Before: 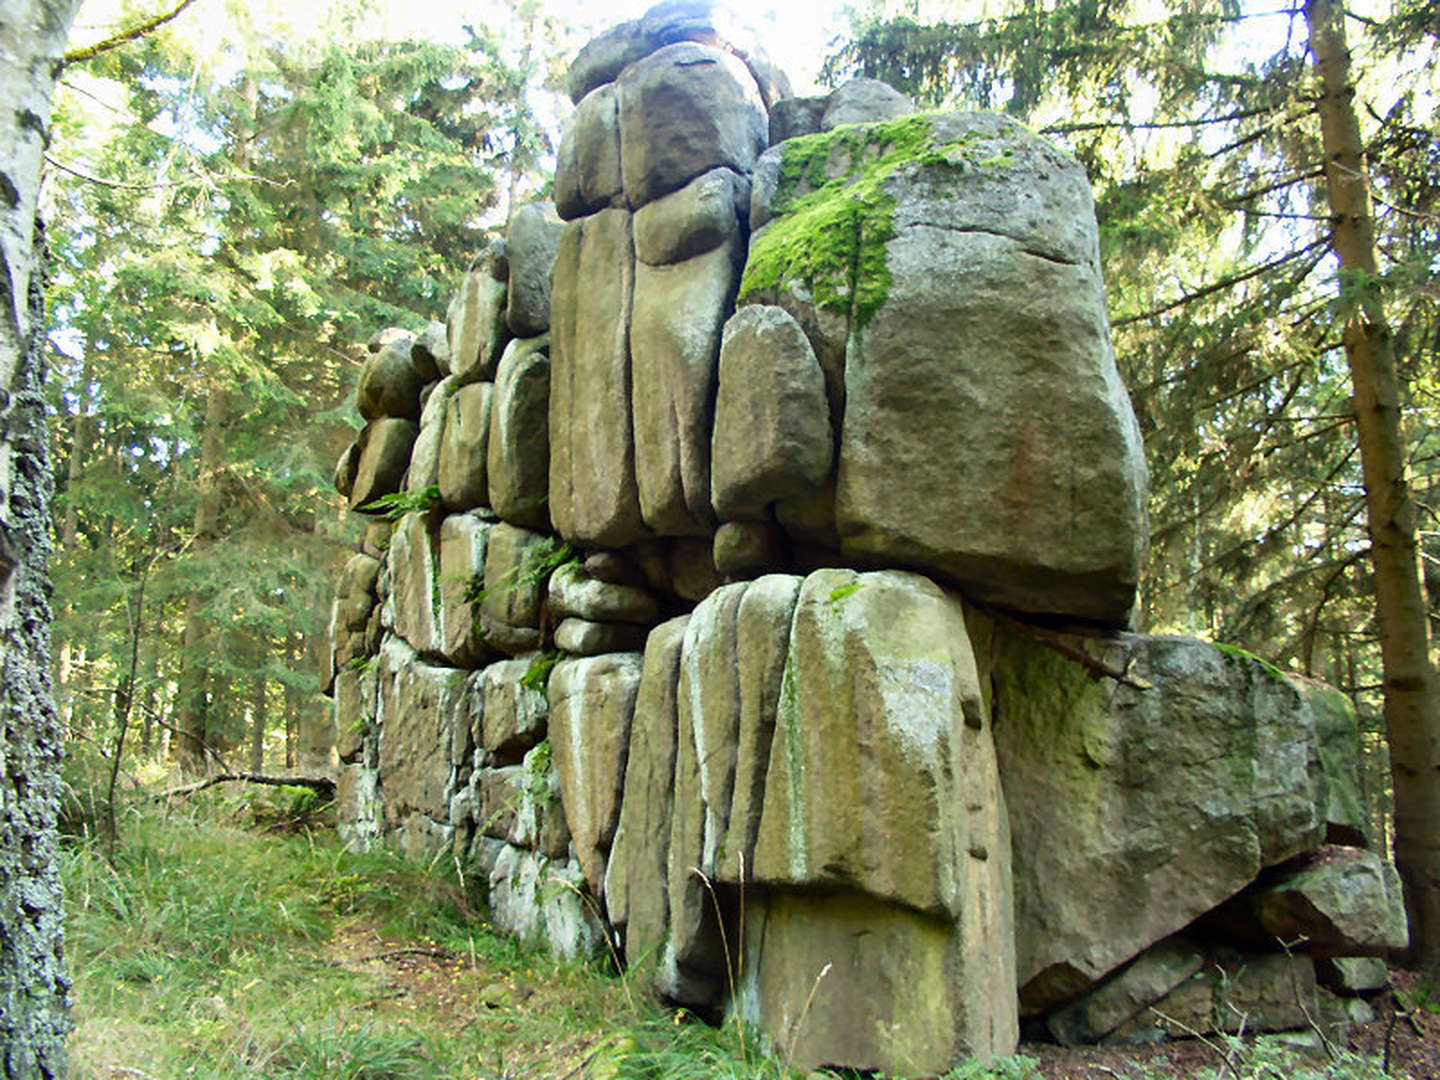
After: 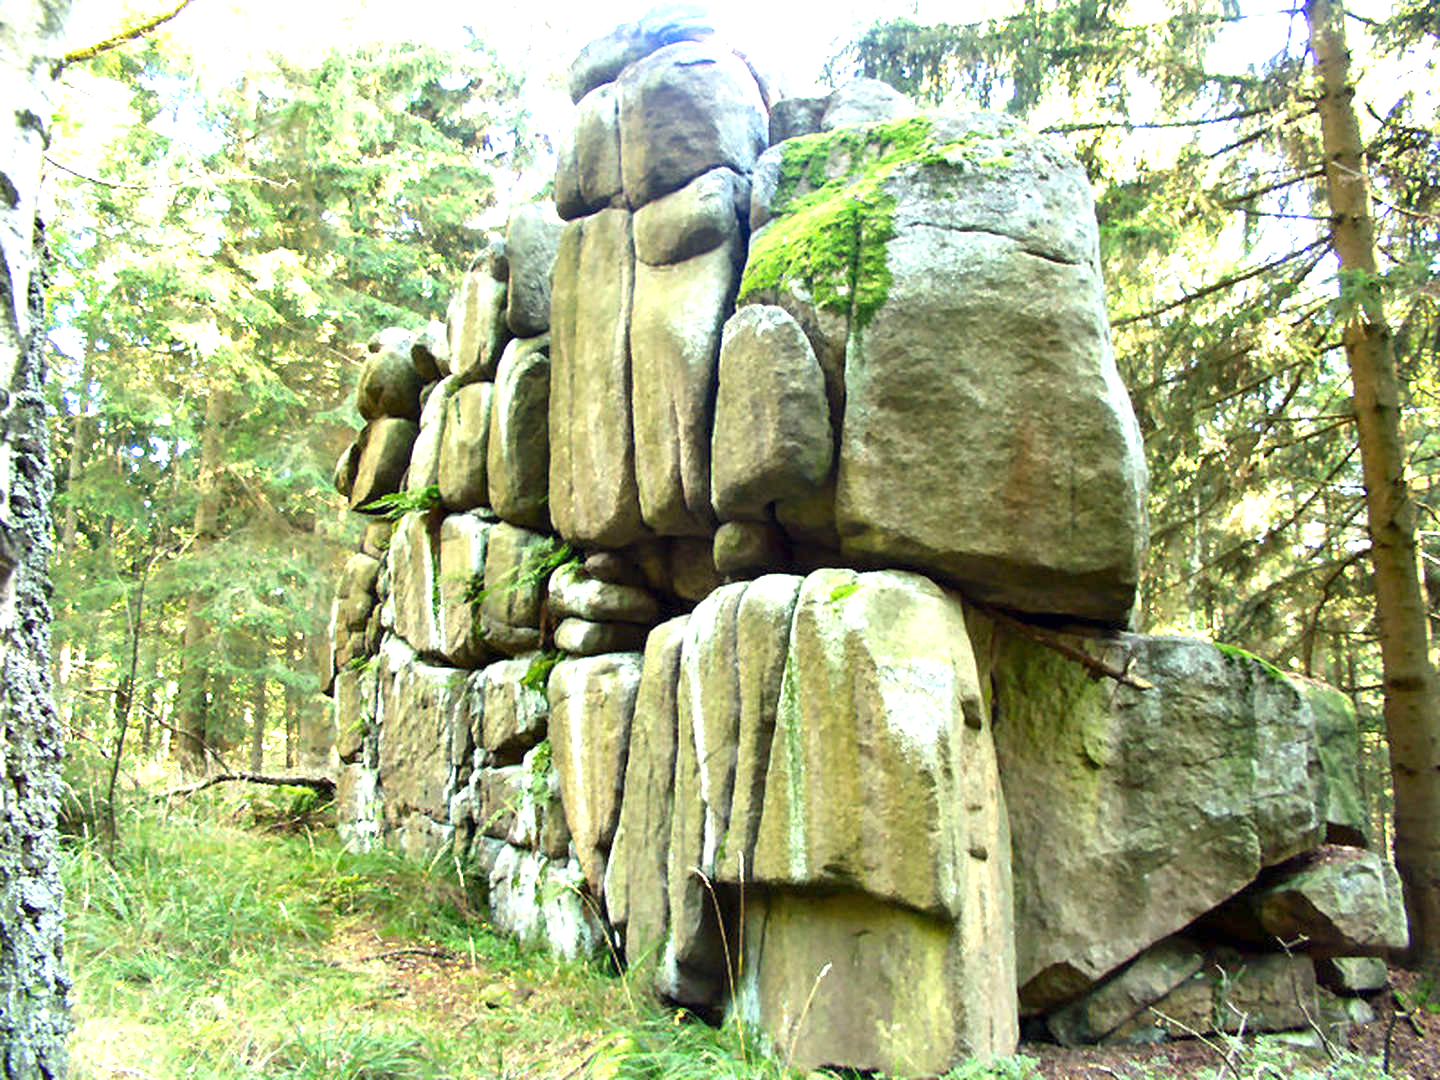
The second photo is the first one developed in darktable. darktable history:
exposure: exposure 1 EV, compensate exposure bias true, compensate highlight preservation false
